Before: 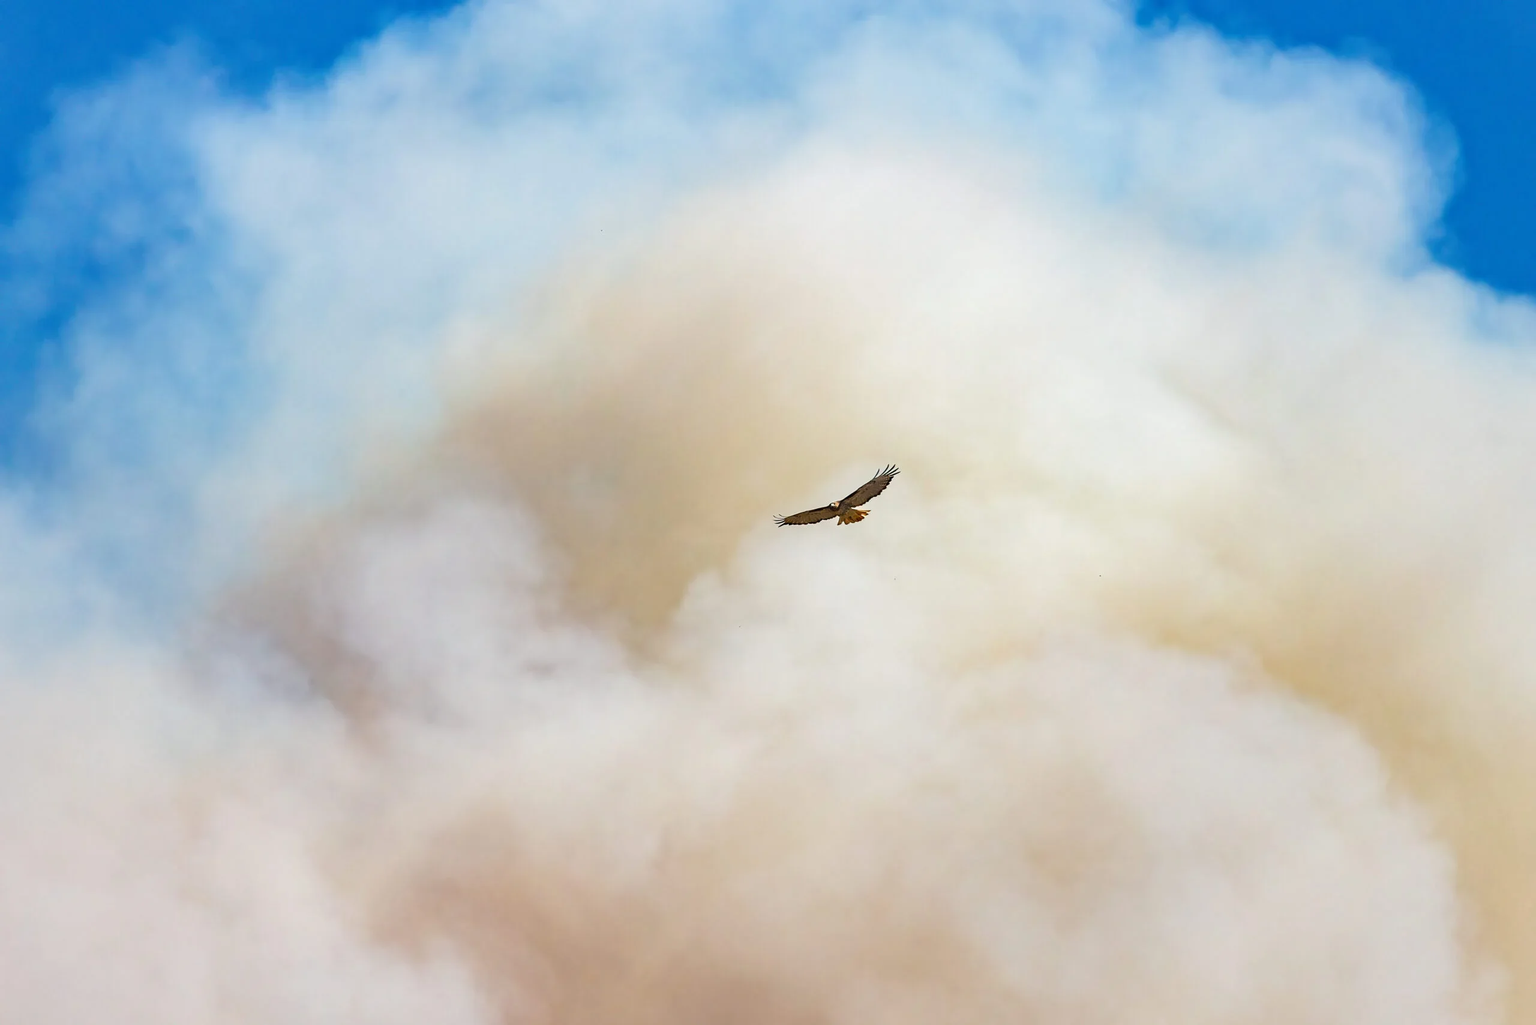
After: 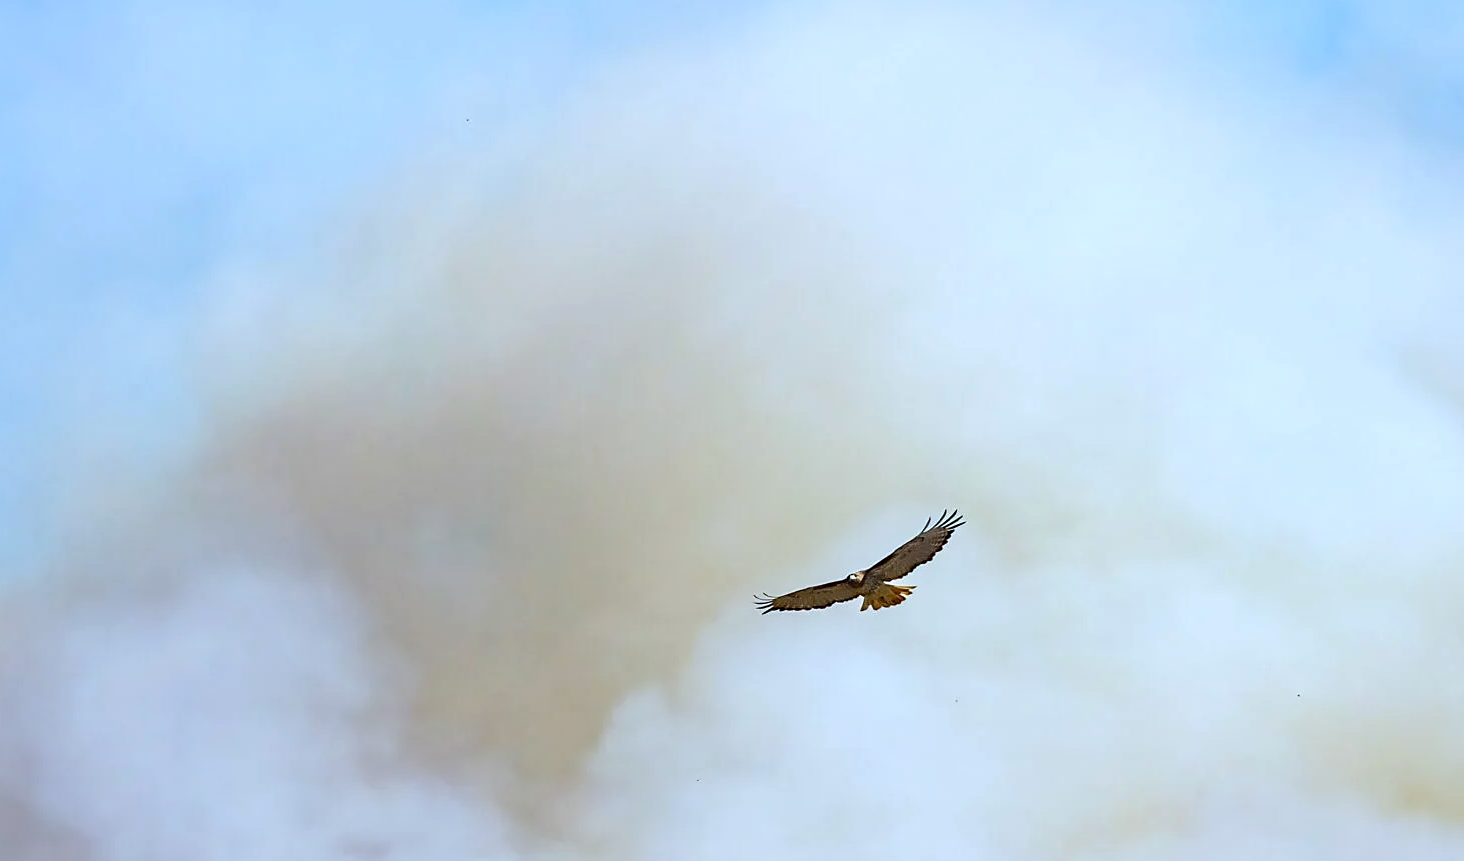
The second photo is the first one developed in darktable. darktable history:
sharpen: radius 1.458, amount 0.398, threshold 1.271
crop: left 20.932%, top 15.471%, right 21.848%, bottom 34.081%
white balance: red 0.926, green 1.003, blue 1.133
color correction: highlights a* -2.73, highlights b* -2.09, shadows a* 2.41, shadows b* 2.73
